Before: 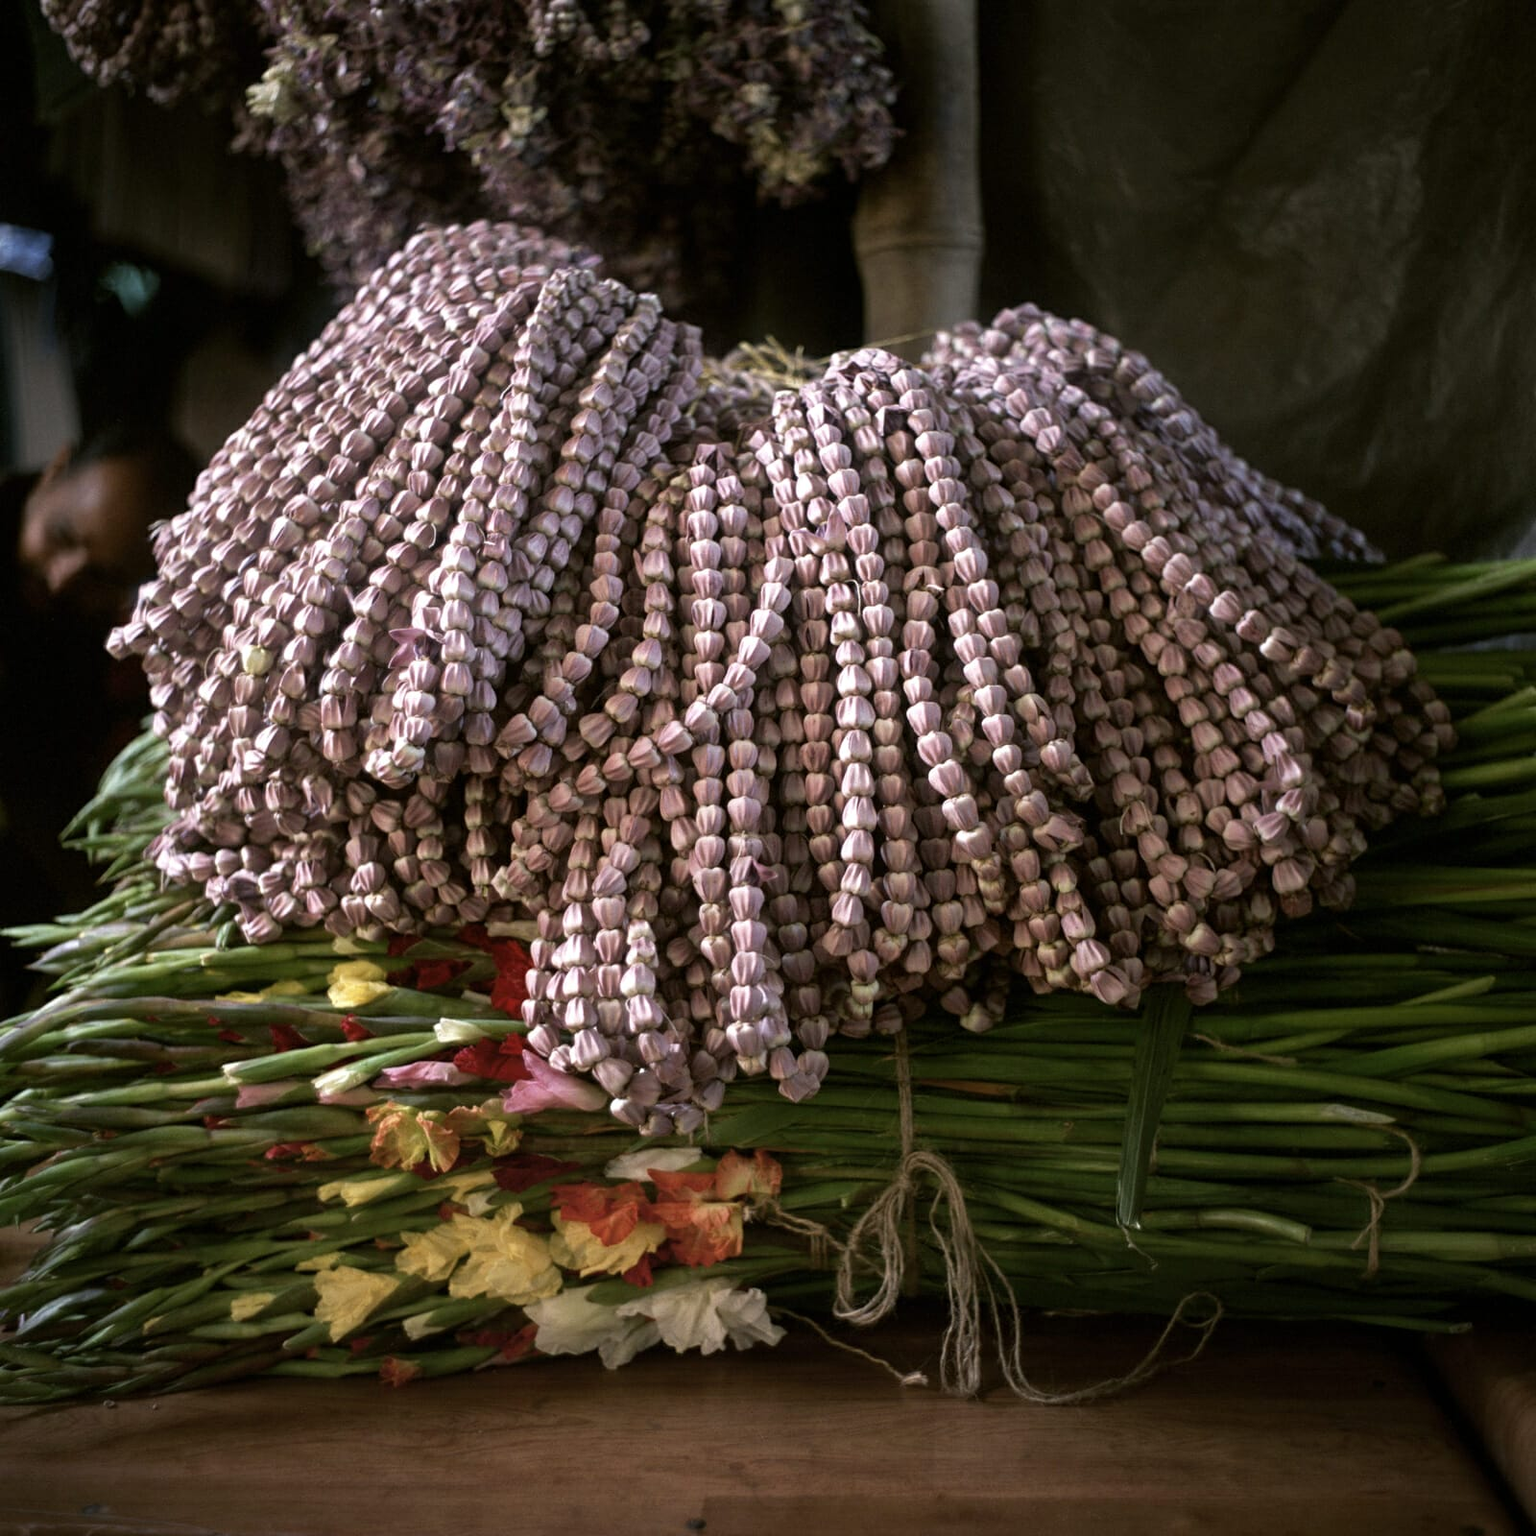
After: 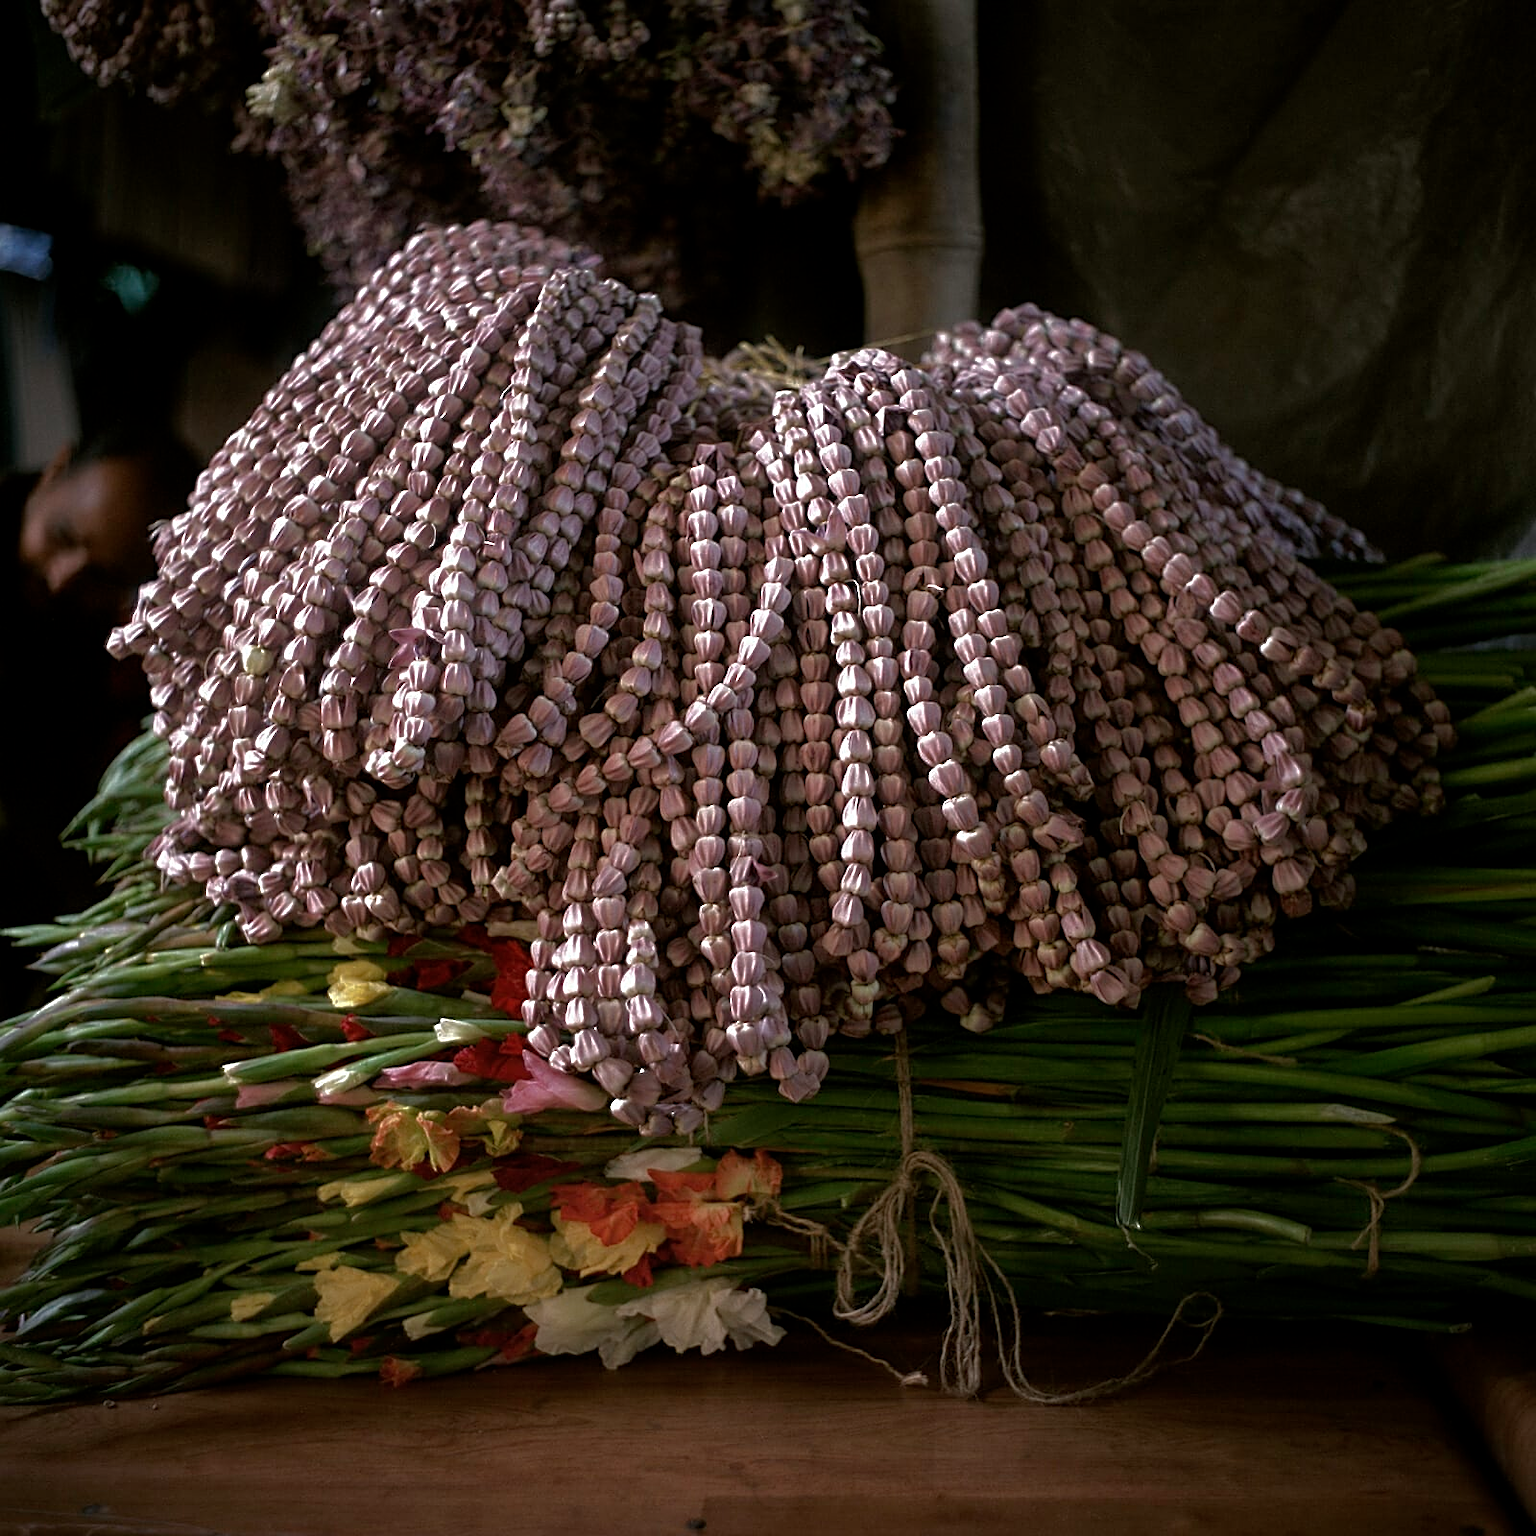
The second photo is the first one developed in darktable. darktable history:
sharpen: on, module defaults
base curve: curves: ch0 [(0, 0) (0.841, 0.609) (1, 1)]
